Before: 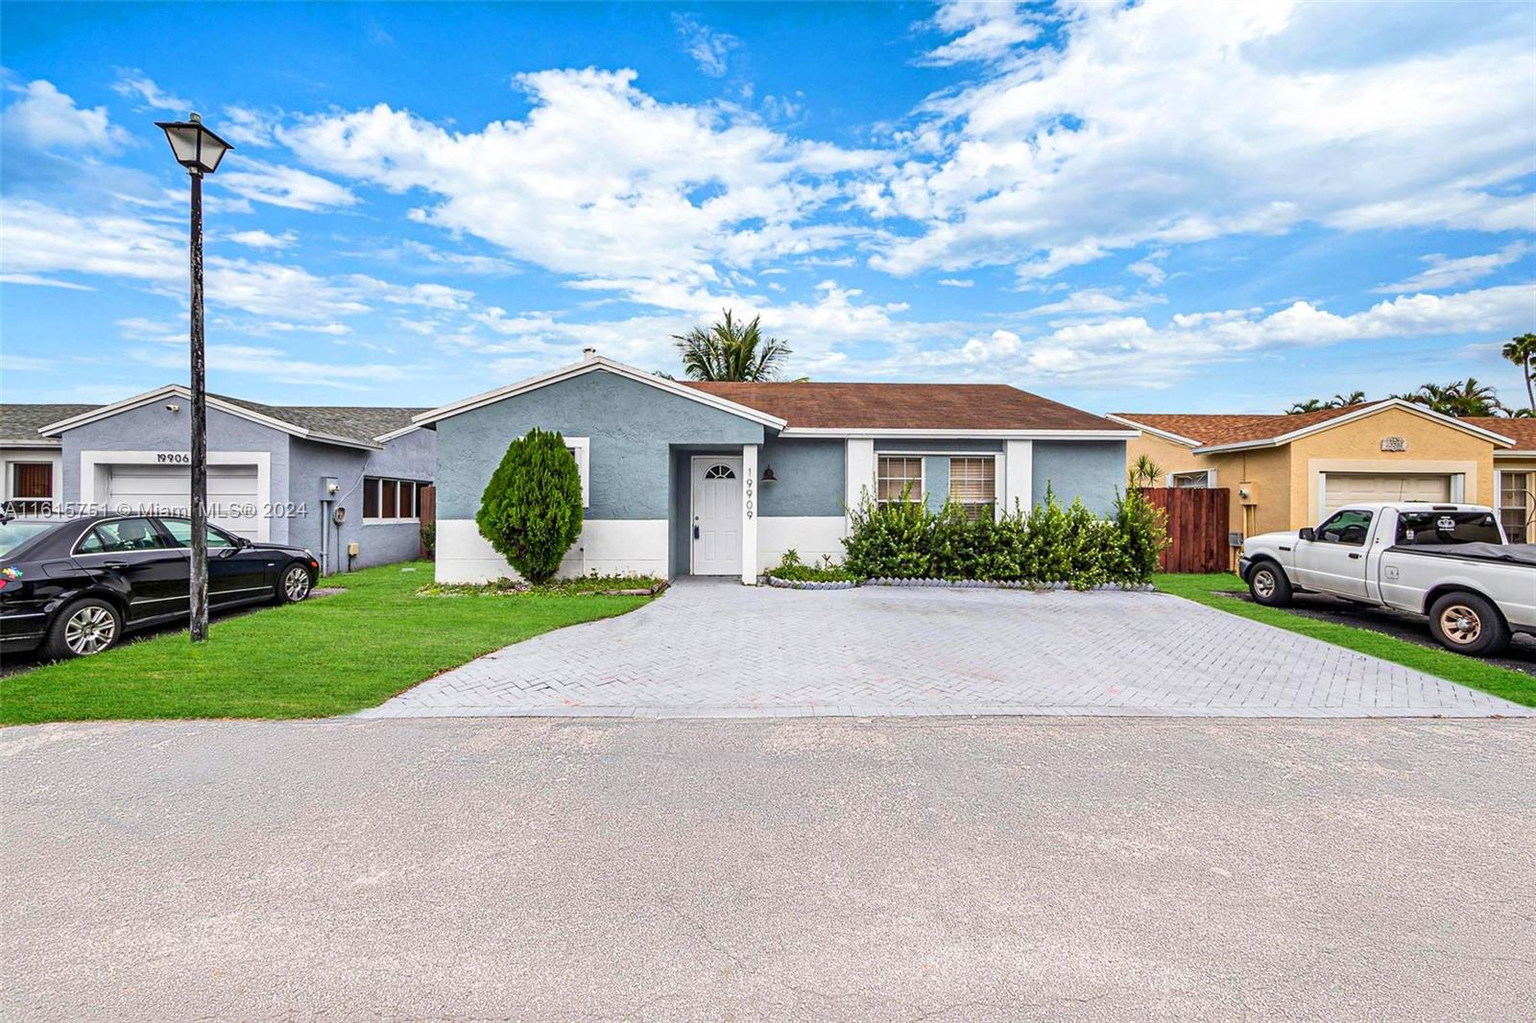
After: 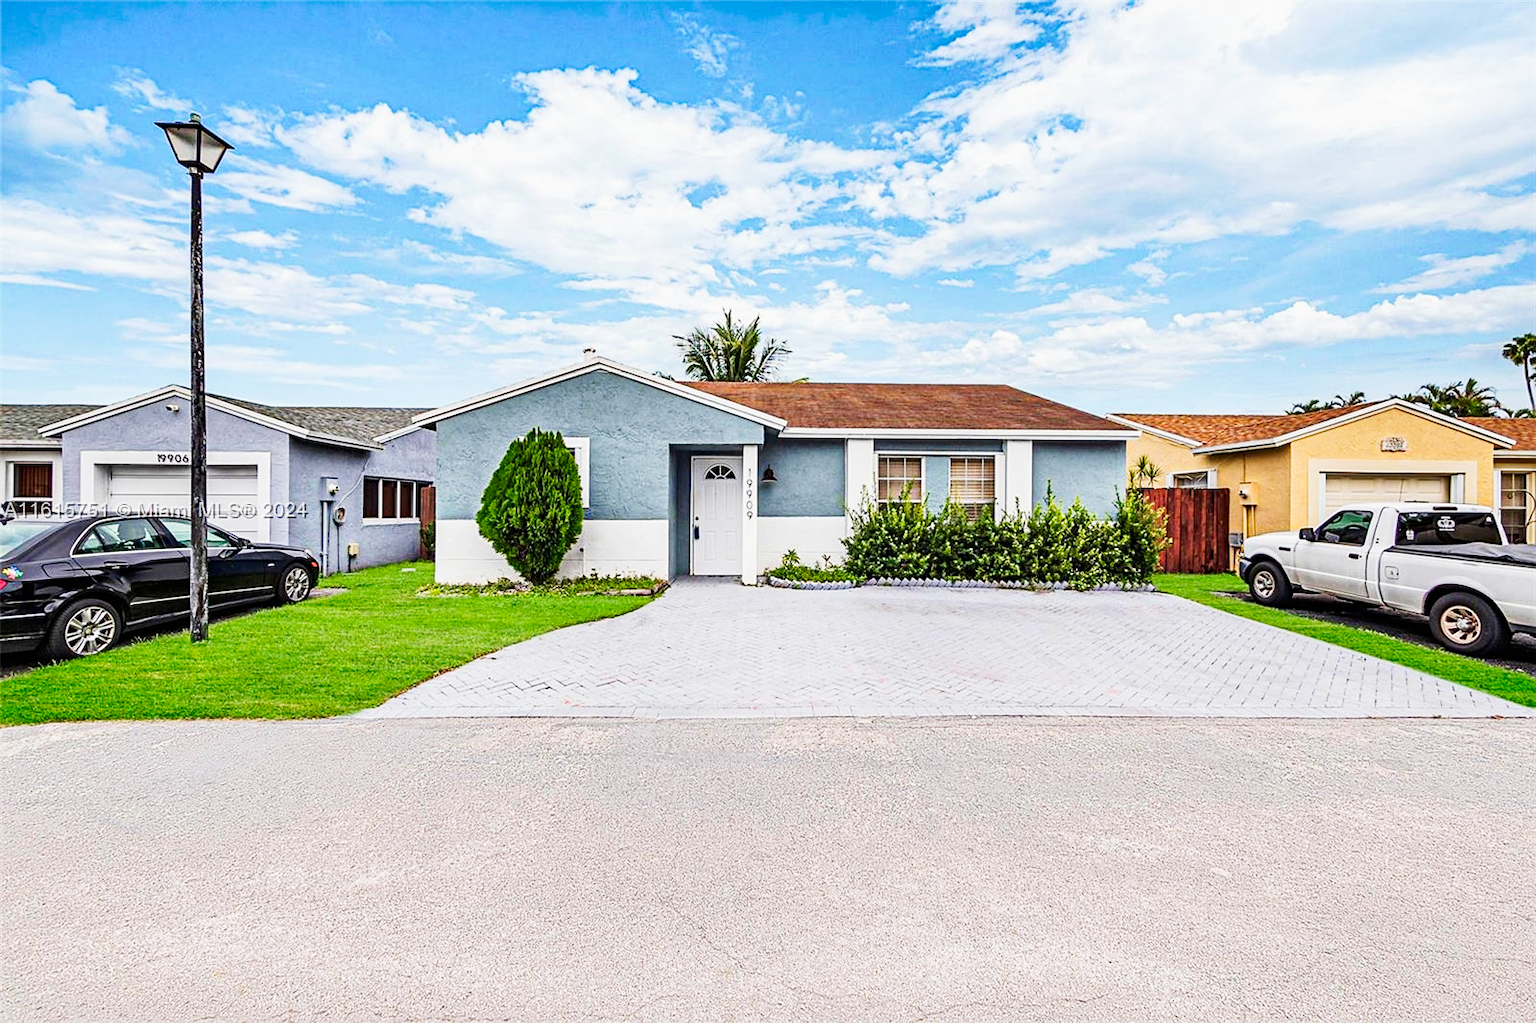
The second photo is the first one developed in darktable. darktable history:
tone curve: curves: ch0 [(0, 0.003) (0.044, 0.025) (0.12, 0.089) (0.197, 0.168) (0.281, 0.273) (0.468, 0.548) (0.583, 0.691) (0.701, 0.815) (0.86, 0.922) (1, 0.982)]; ch1 [(0, 0) (0.232, 0.214) (0.404, 0.376) (0.461, 0.425) (0.493, 0.481) (0.501, 0.5) (0.517, 0.524) (0.55, 0.585) (0.598, 0.651) (0.671, 0.735) (0.796, 0.85) (1, 1)]; ch2 [(0, 0) (0.249, 0.216) (0.357, 0.317) (0.448, 0.432) (0.478, 0.492) (0.498, 0.499) (0.517, 0.527) (0.537, 0.564) (0.569, 0.617) (0.61, 0.659) (0.706, 0.75) (0.808, 0.809) (0.991, 0.968)], preserve colors none
sharpen: amount 0.21
haze removal: compatibility mode true, adaptive false
